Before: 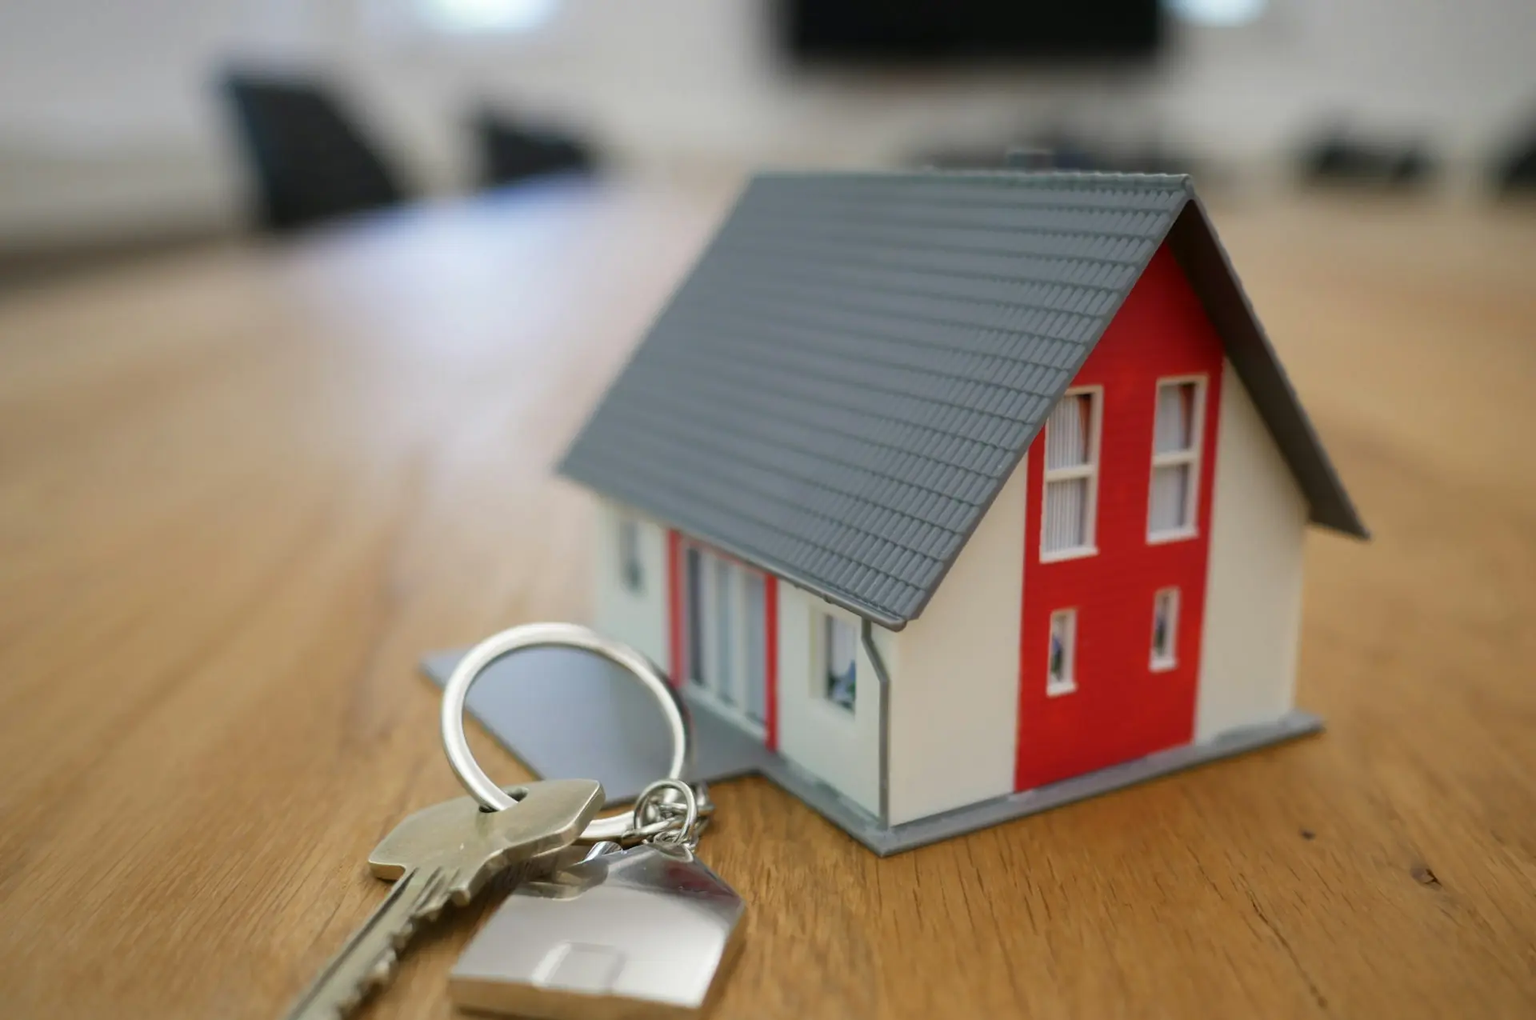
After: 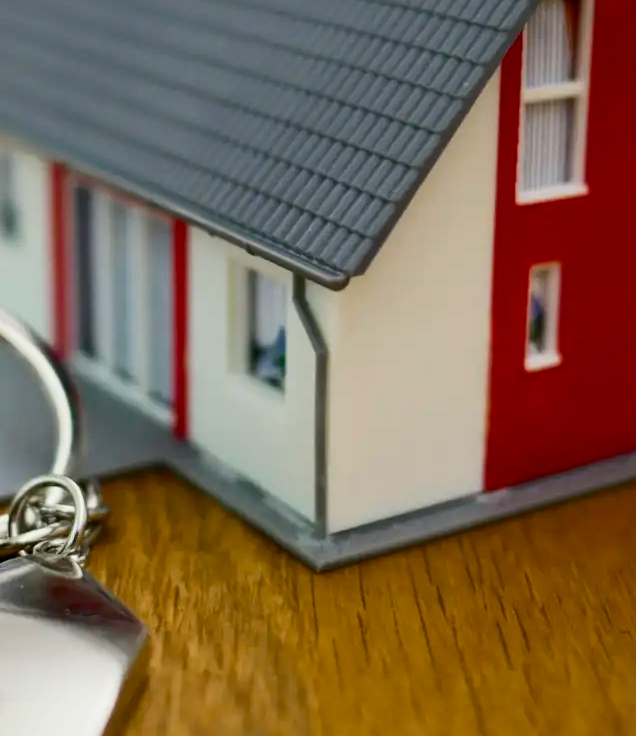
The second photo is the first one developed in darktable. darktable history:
contrast brightness saturation: contrast 0.28
exposure: black level correction 0.006, exposure -0.226 EV, compensate highlight preservation false
color balance rgb: perceptual saturation grading › global saturation 25%, global vibrance 20%
crop: left 40.878%, top 39.176%, right 25.993%, bottom 3.081%
